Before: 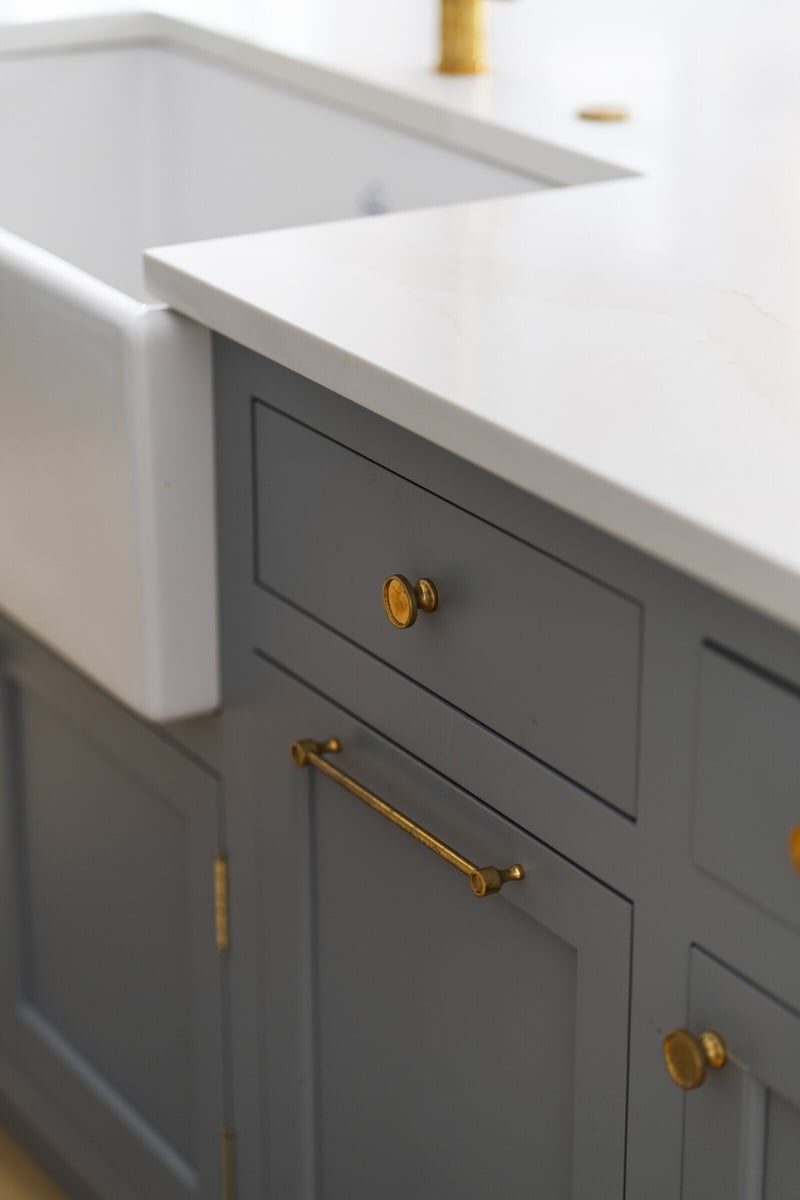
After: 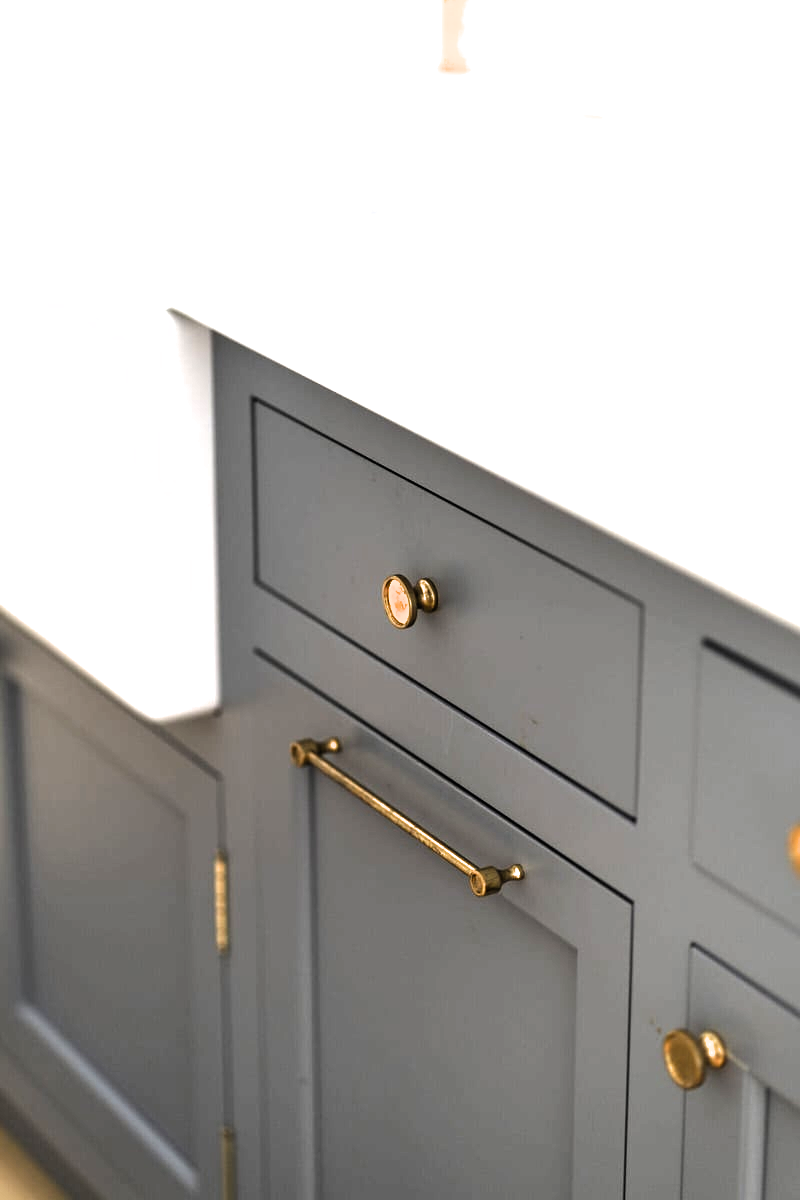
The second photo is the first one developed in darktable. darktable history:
filmic rgb: black relative exposure -8.3 EV, white relative exposure 2.2 EV, threshold 3.04 EV, hardness 7.08, latitude 86.4%, contrast 1.688, highlights saturation mix -3.9%, shadows ↔ highlights balance -2.21%, color science v6 (2022), iterations of high-quality reconstruction 0, enable highlight reconstruction true
exposure: black level correction 0, exposure 1.2 EV, compensate exposure bias true, compensate highlight preservation false
